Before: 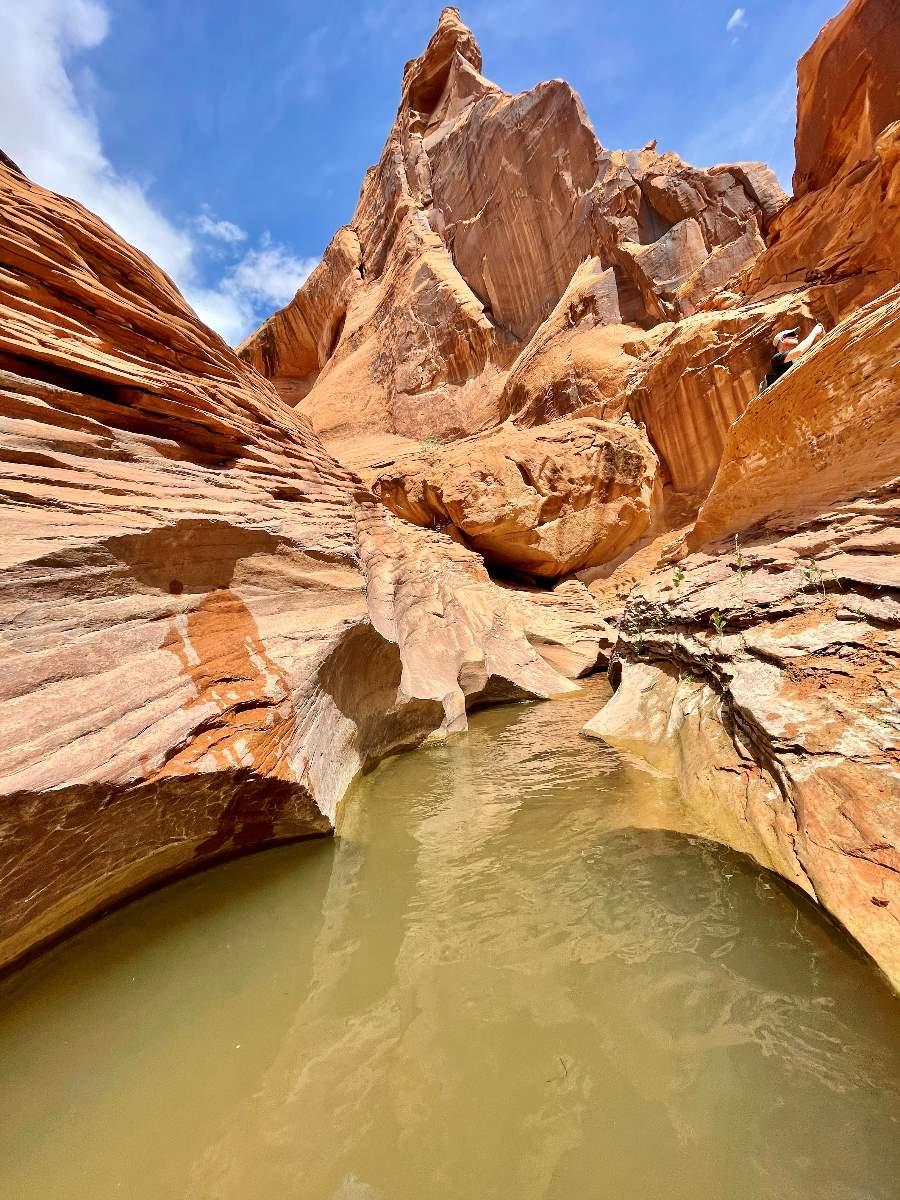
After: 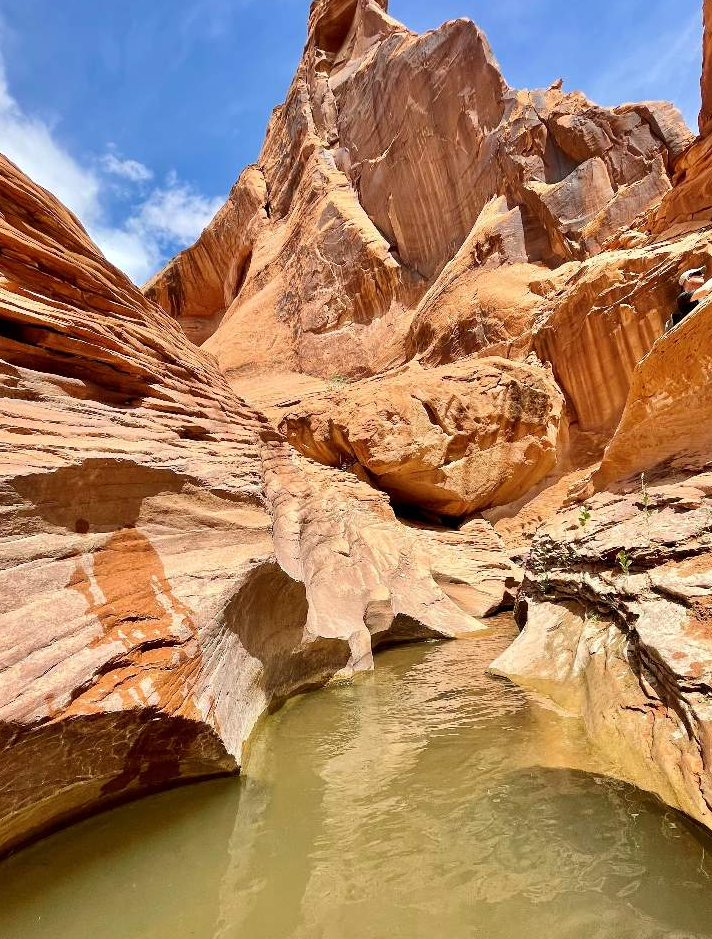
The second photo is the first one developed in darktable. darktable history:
crop and rotate: left 10.469%, top 5.088%, right 10.386%, bottom 16.639%
